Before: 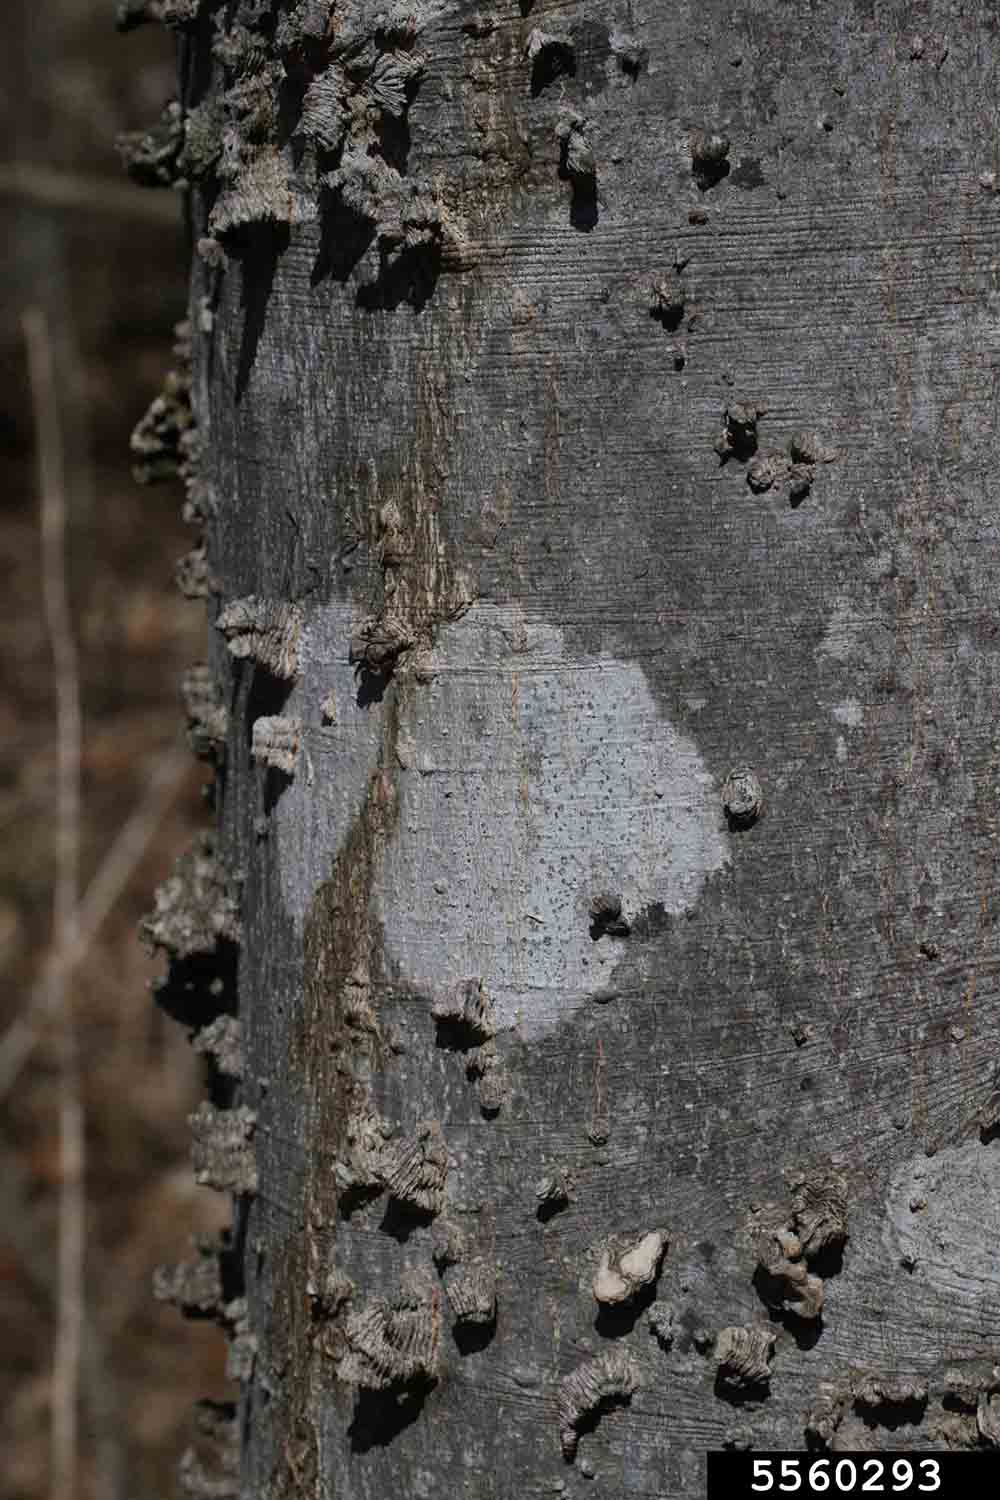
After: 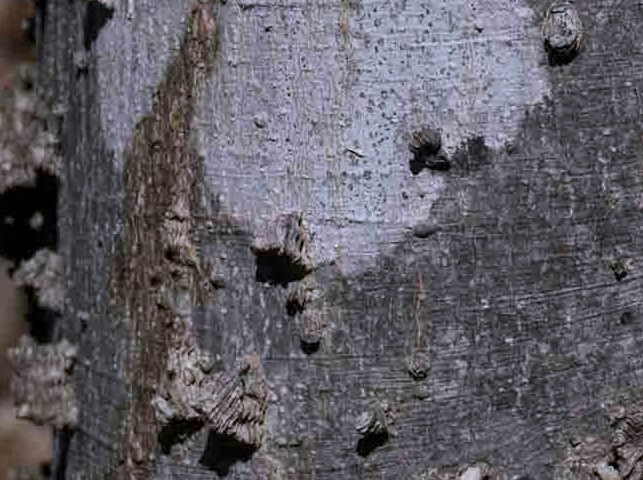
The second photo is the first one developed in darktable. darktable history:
crop: left 18.091%, top 51.13%, right 17.525%, bottom 16.85%
local contrast: highlights 100%, shadows 100%, detail 120%, midtone range 0.2
white balance: red 1.004, blue 1.096
